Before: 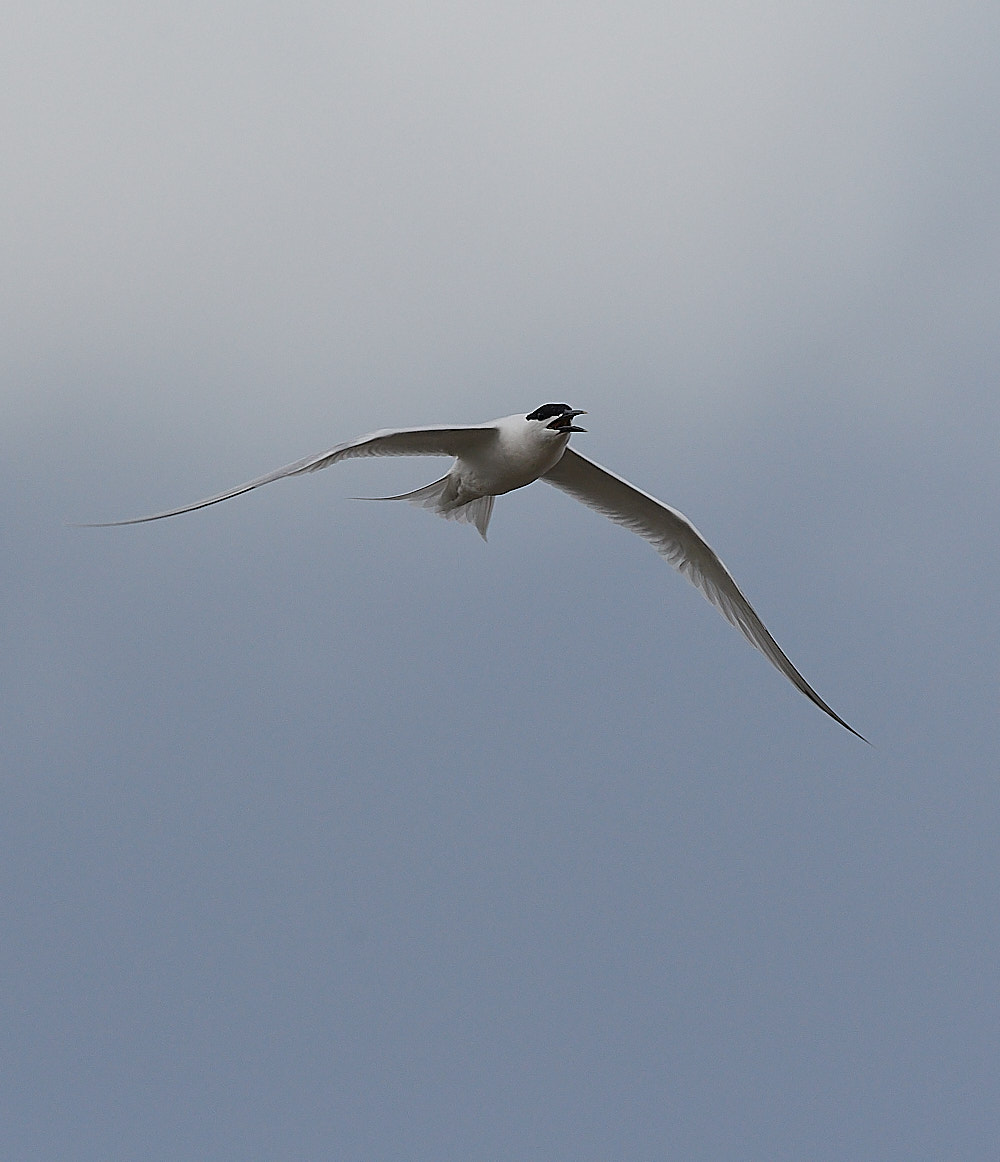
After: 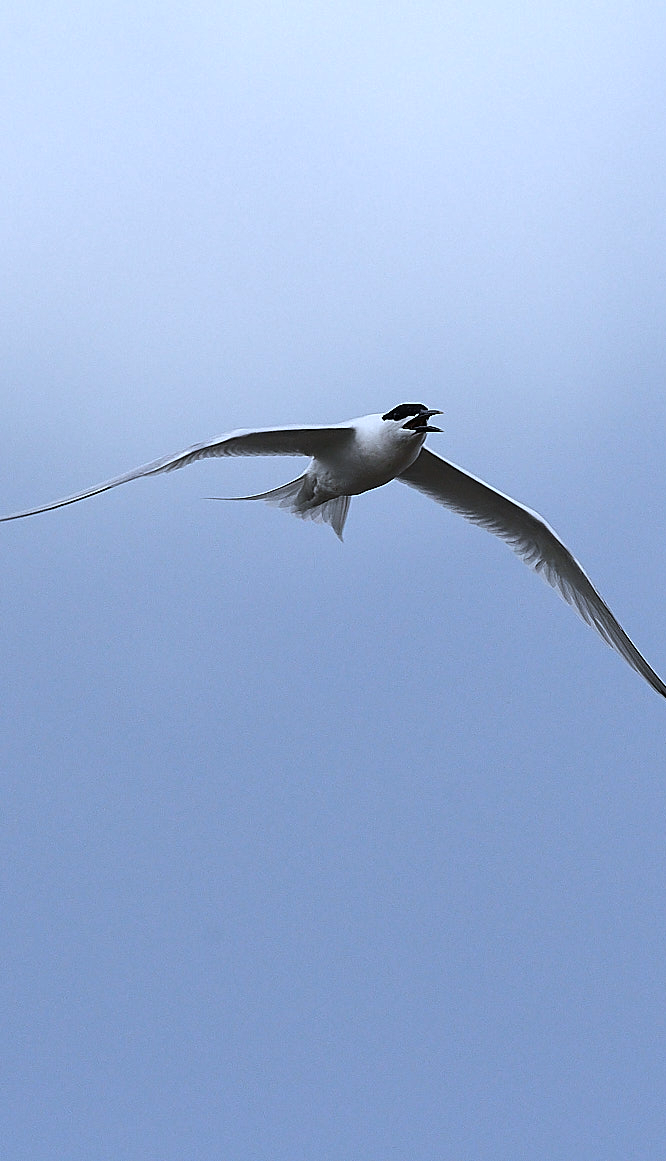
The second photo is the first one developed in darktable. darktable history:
shadows and highlights: shadows 29.32, highlights -29.32, low approximation 0.01, soften with gaussian
crop and rotate: left 14.436%, right 18.898%
white balance: red 0.926, green 1.003, blue 1.133
tone equalizer: -8 EV -0.75 EV, -7 EV -0.7 EV, -6 EV -0.6 EV, -5 EV -0.4 EV, -3 EV 0.4 EV, -2 EV 0.6 EV, -1 EV 0.7 EV, +0 EV 0.75 EV, edges refinement/feathering 500, mask exposure compensation -1.57 EV, preserve details no
color zones: curves: ch2 [(0, 0.5) (0.143, 0.517) (0.286, 0.571) (0.429, 0.522) (0.571, 0.5) (0.714, 0.5) (0.857, 0.5) (1, 0.5)]
